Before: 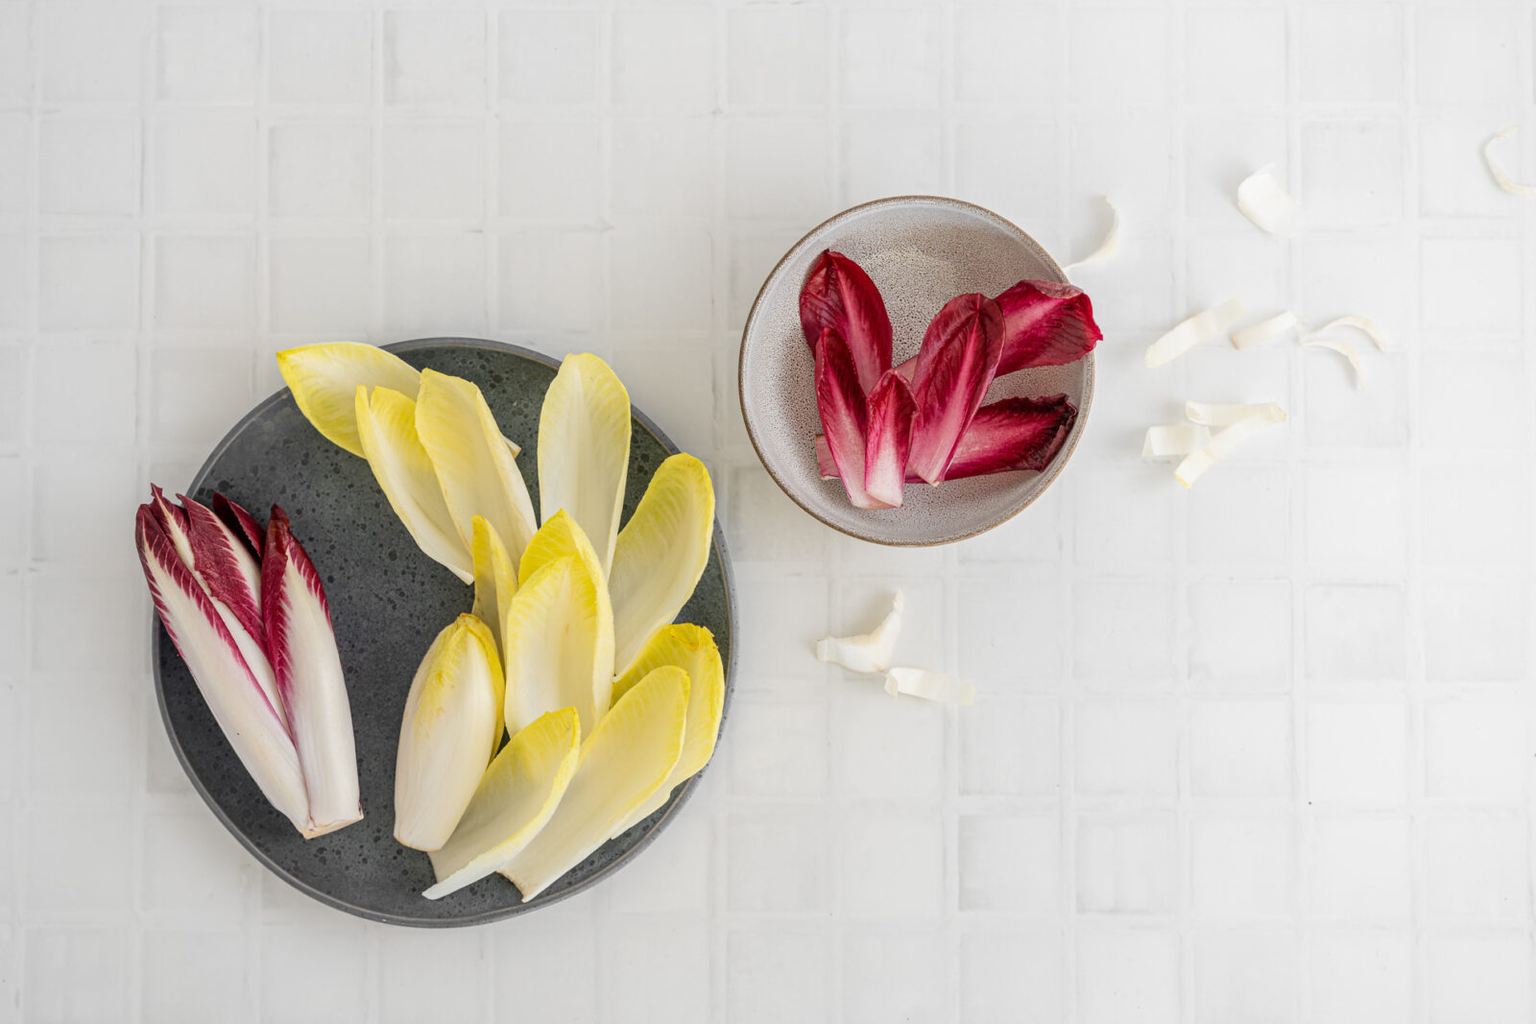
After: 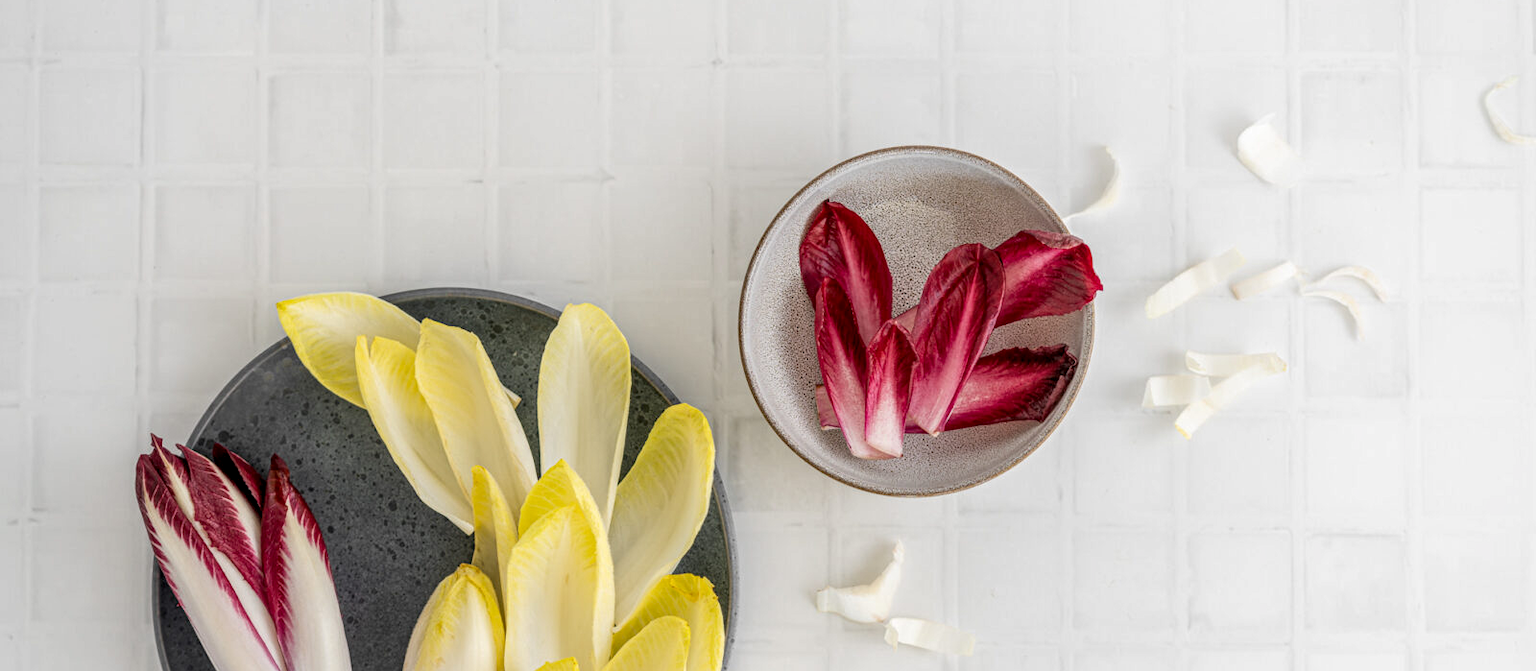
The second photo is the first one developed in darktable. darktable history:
crop and rotate: top 4.893%, bottom 29.508%
local contrast: detail 130%
